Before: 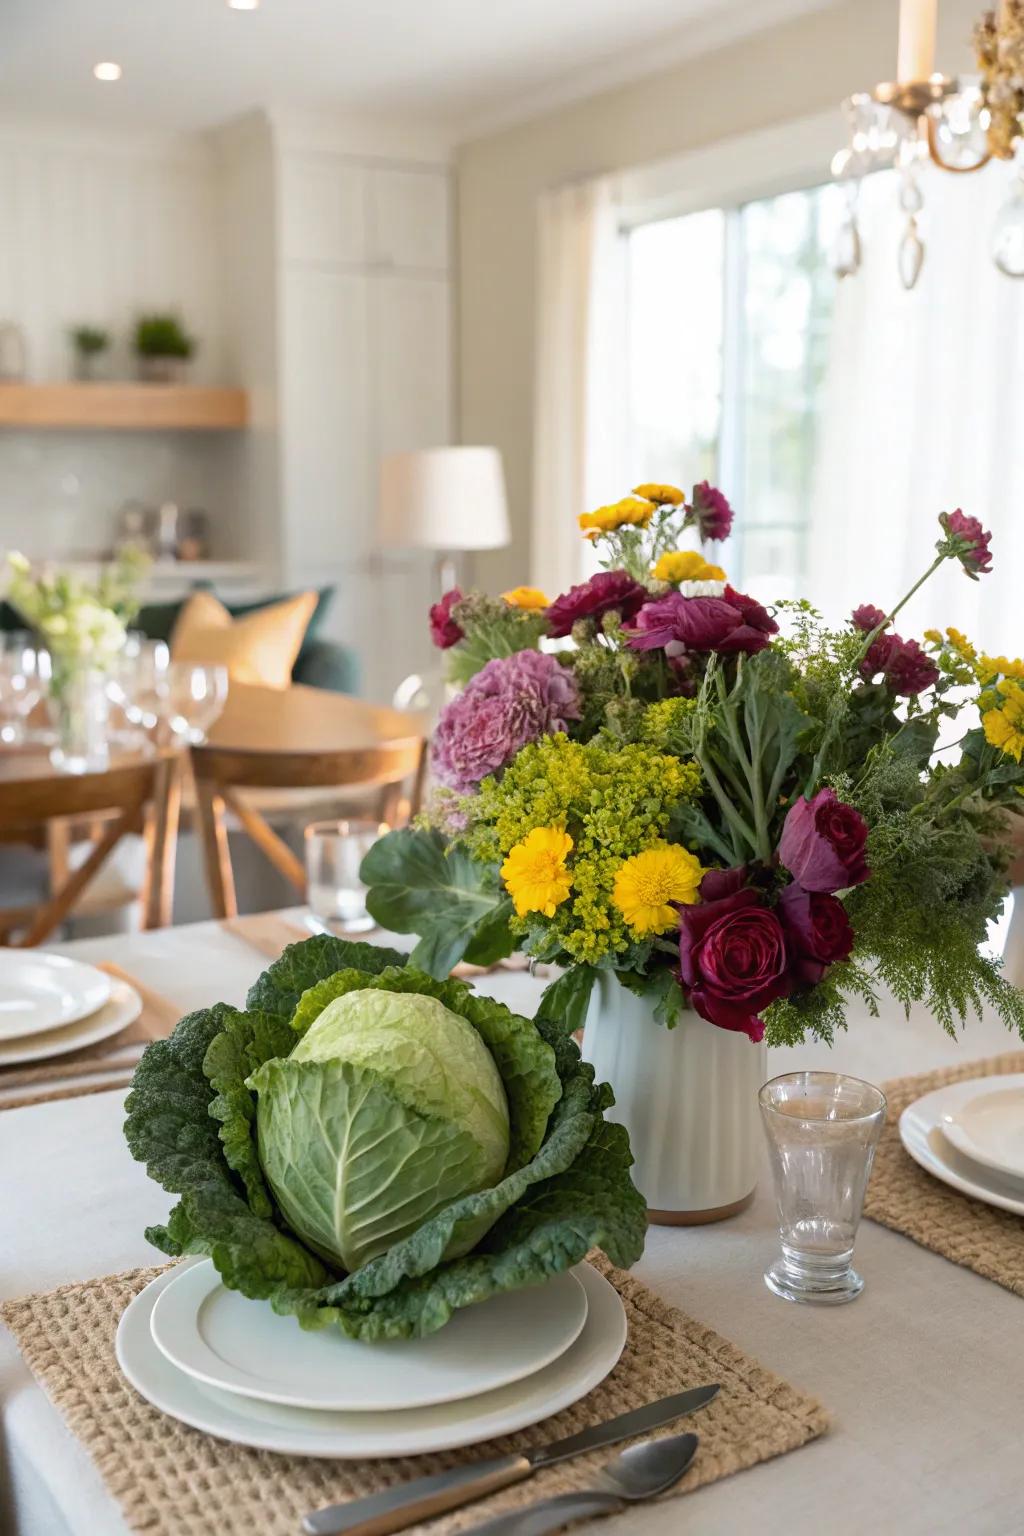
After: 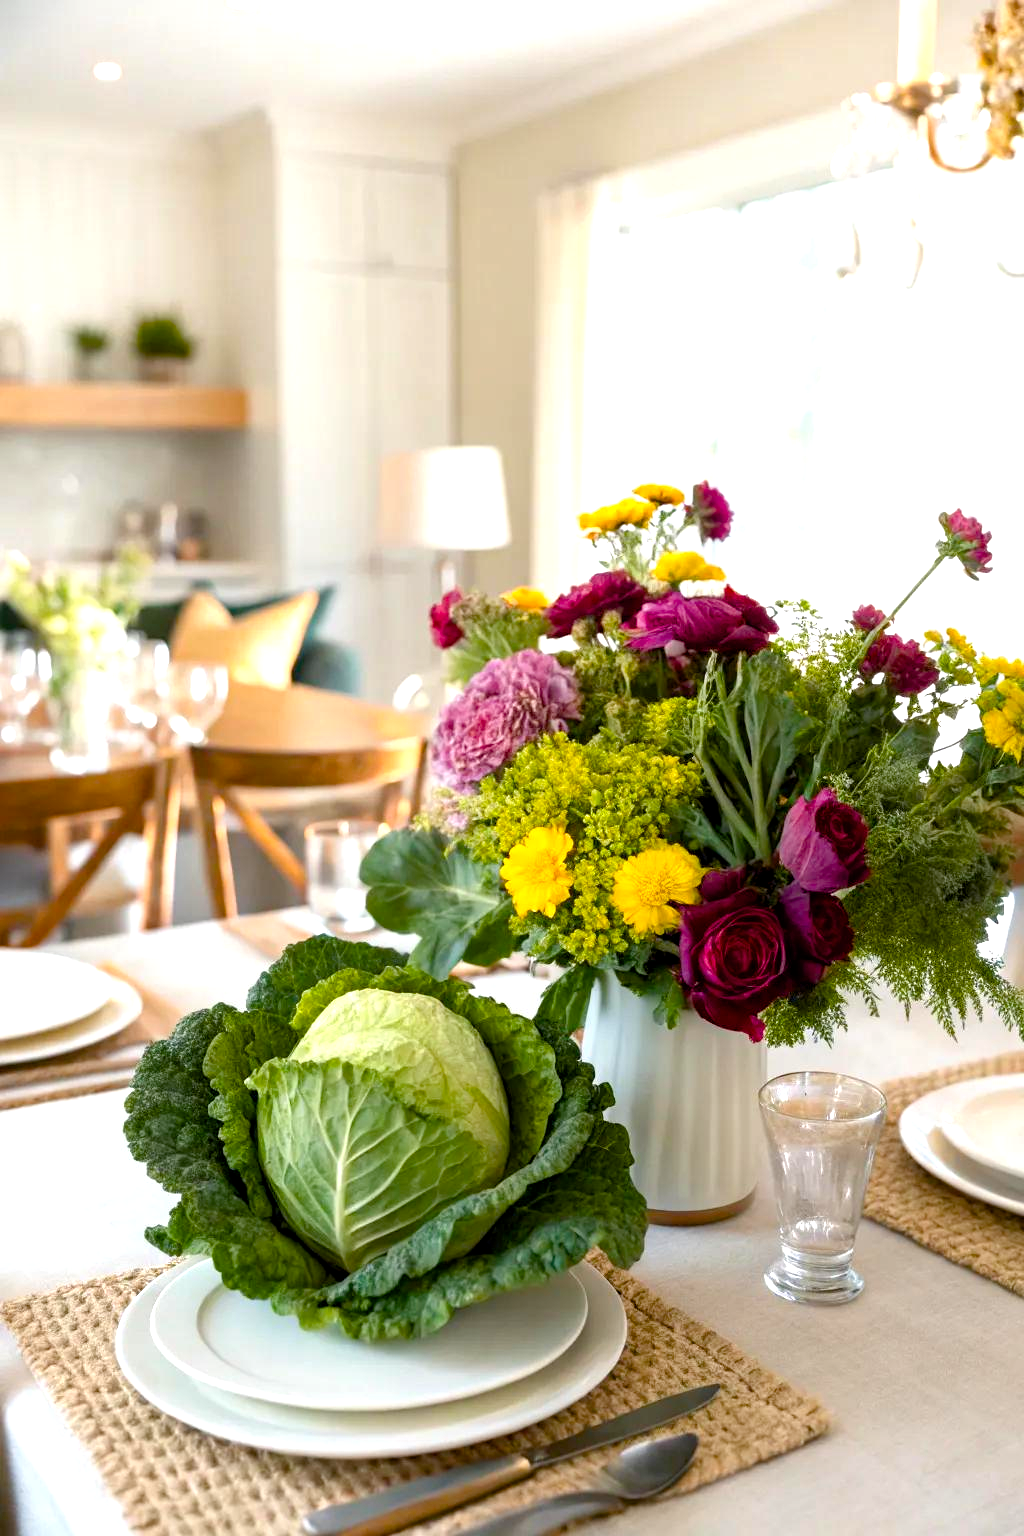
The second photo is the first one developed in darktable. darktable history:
color balance rgb: shadows lift › hue 85.03°, perceptual saturation grading › global saturation 34.67%, perceptual saturation grading › highlights -29.831%, perceptual saturation grading › shadows 35.082%, perceptual brilliance grading › highlights 8.472%, perceptual brilliance grading › mid-tones 3.426%, perceptual brilliance grading › shadows 2.041%
exposure: black level correction 0.003, exposure 0.387 EV, compensate exposure bias true, compensate highlight preservation false
